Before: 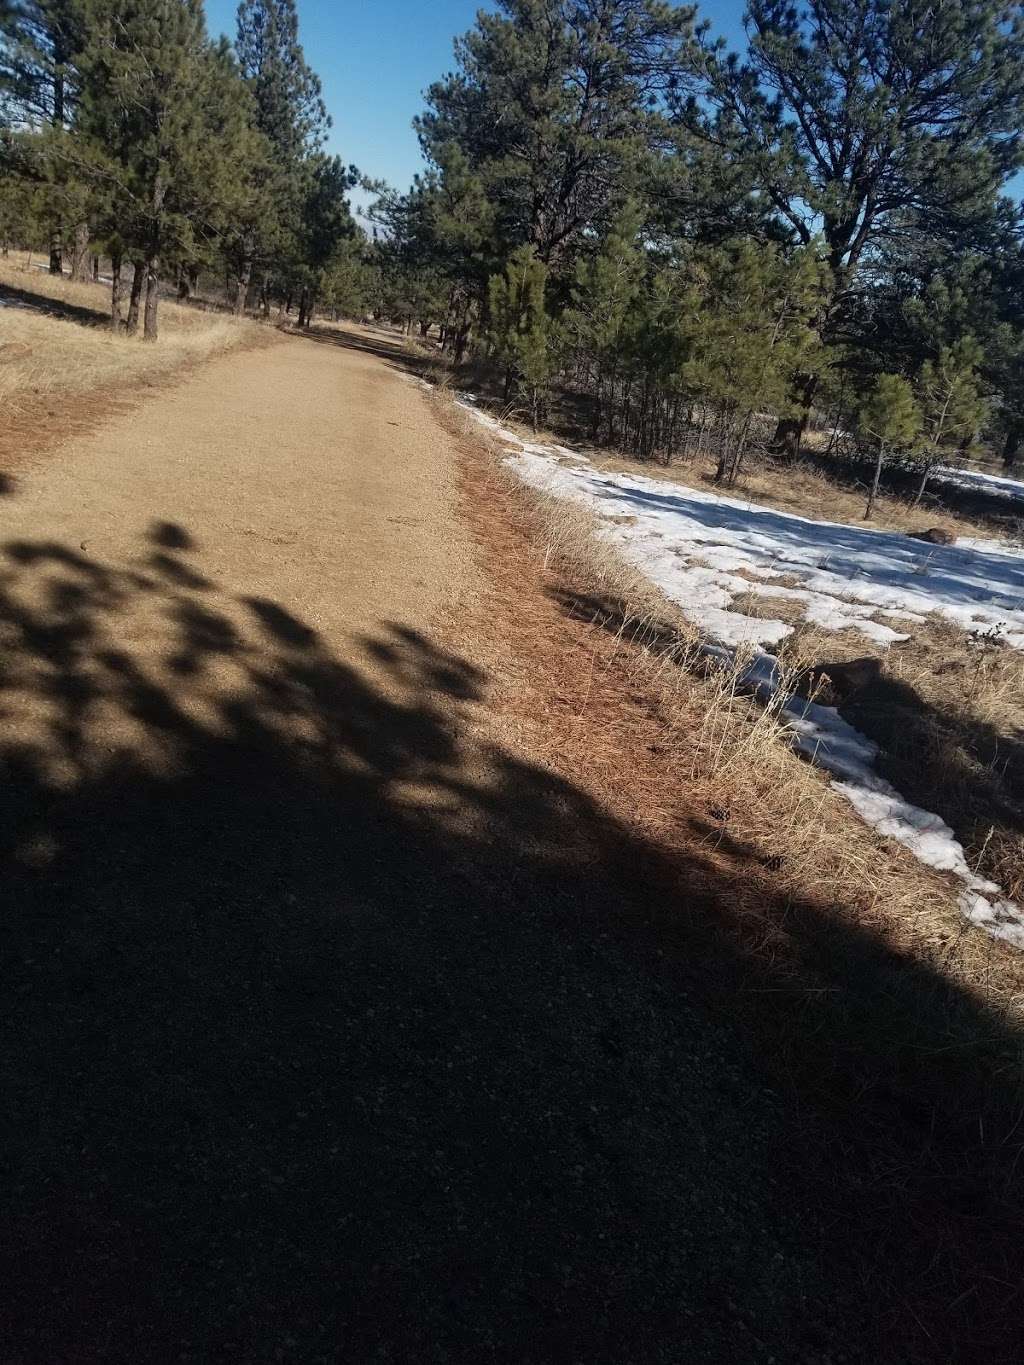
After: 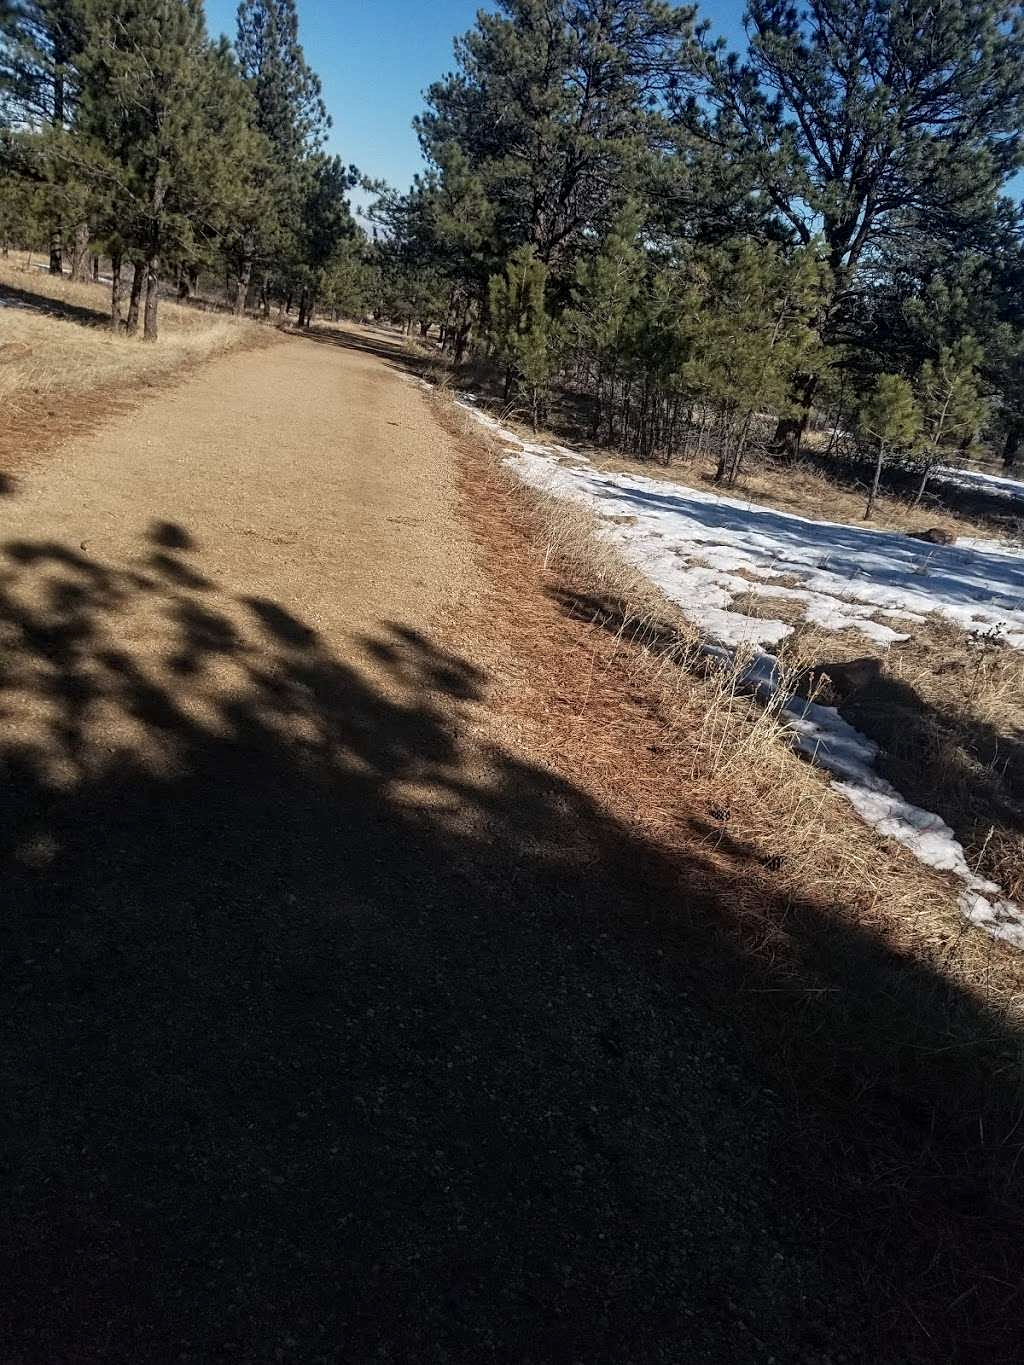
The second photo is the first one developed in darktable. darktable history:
local contrast: on, module defaults
sharpen: amount 0.21
